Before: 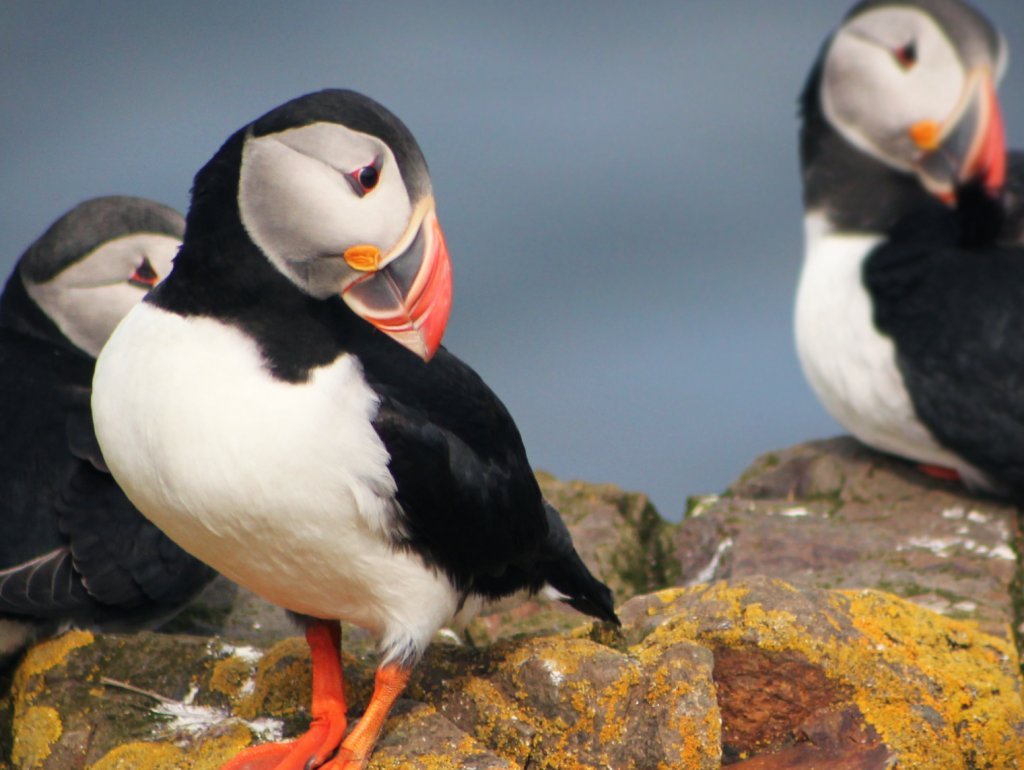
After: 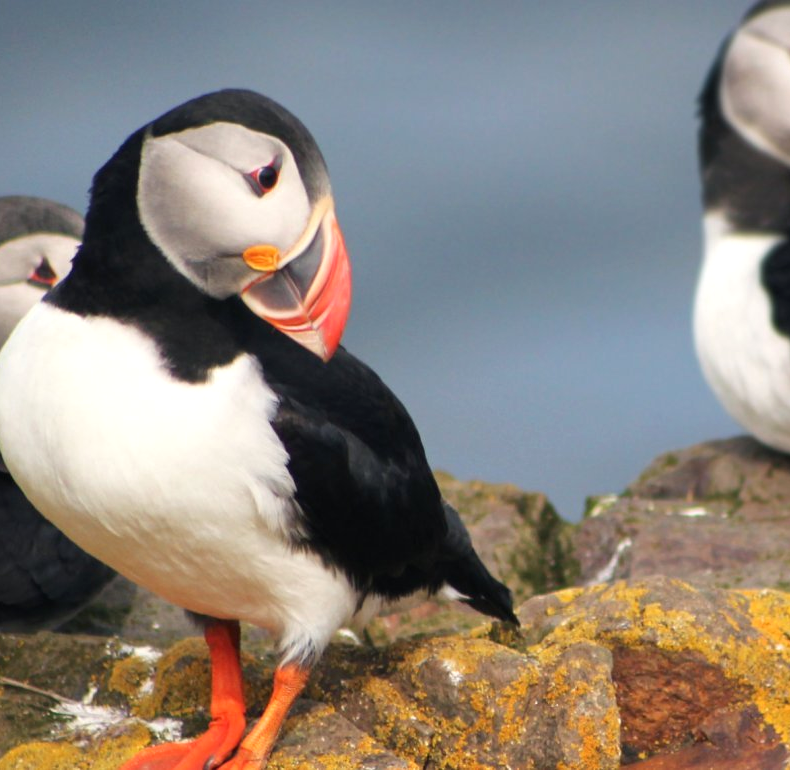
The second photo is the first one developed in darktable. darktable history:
exposure: black level correction 0, exposure 0.199 EV, compensate highlight preservation false
crop: left 9.888%, right 12.879%
